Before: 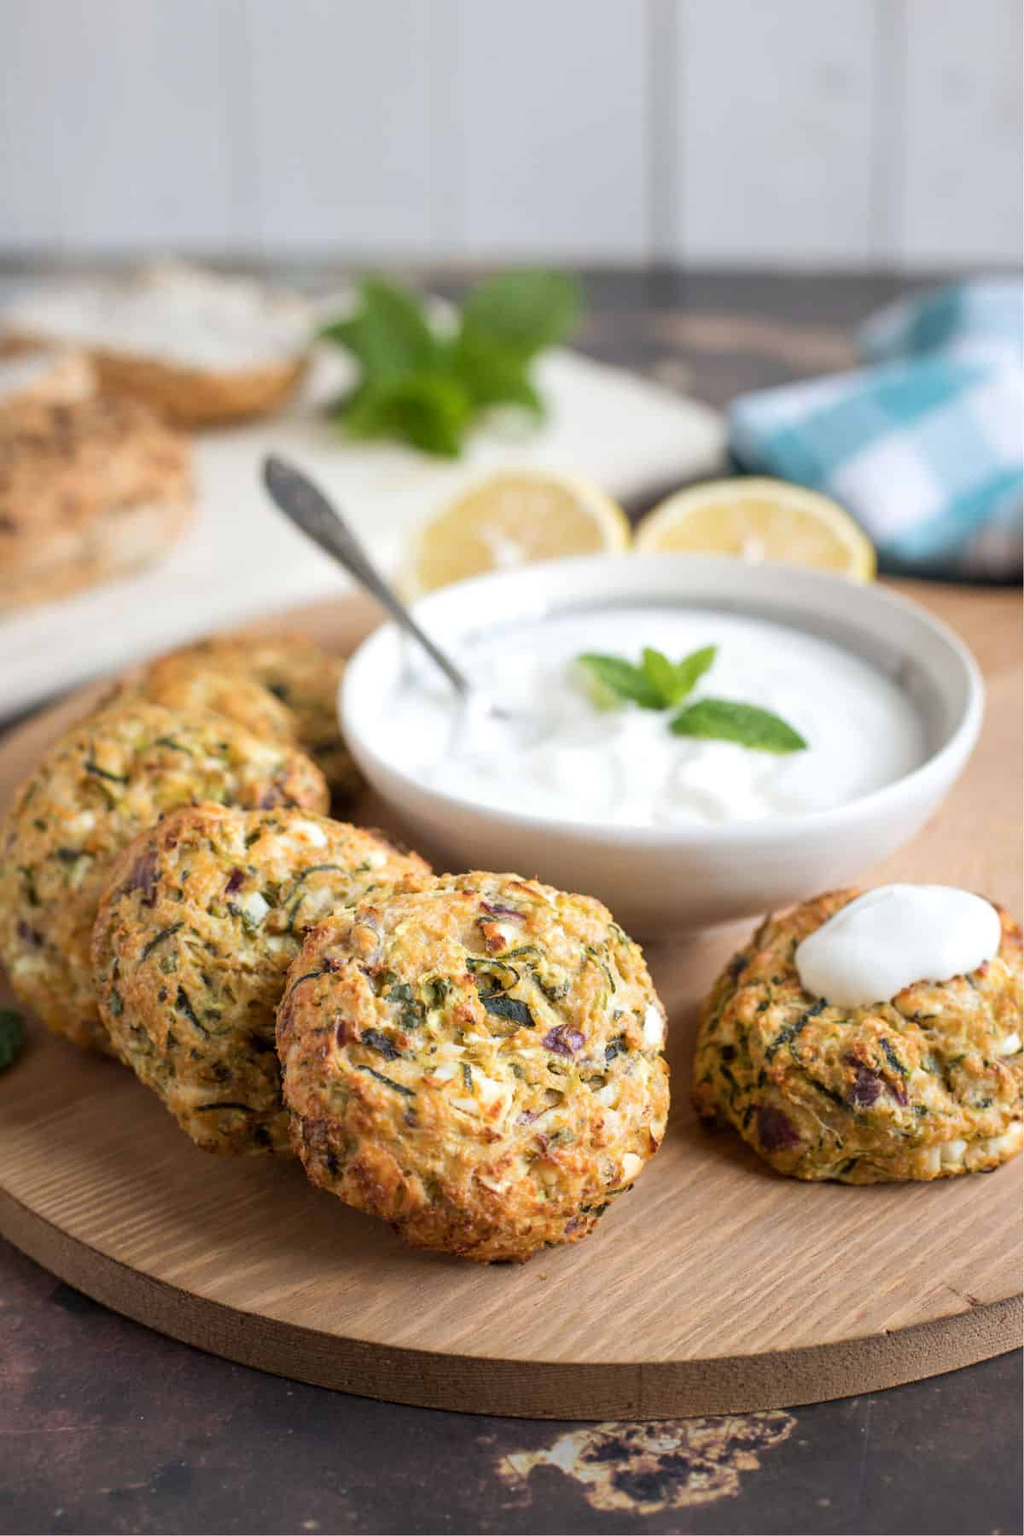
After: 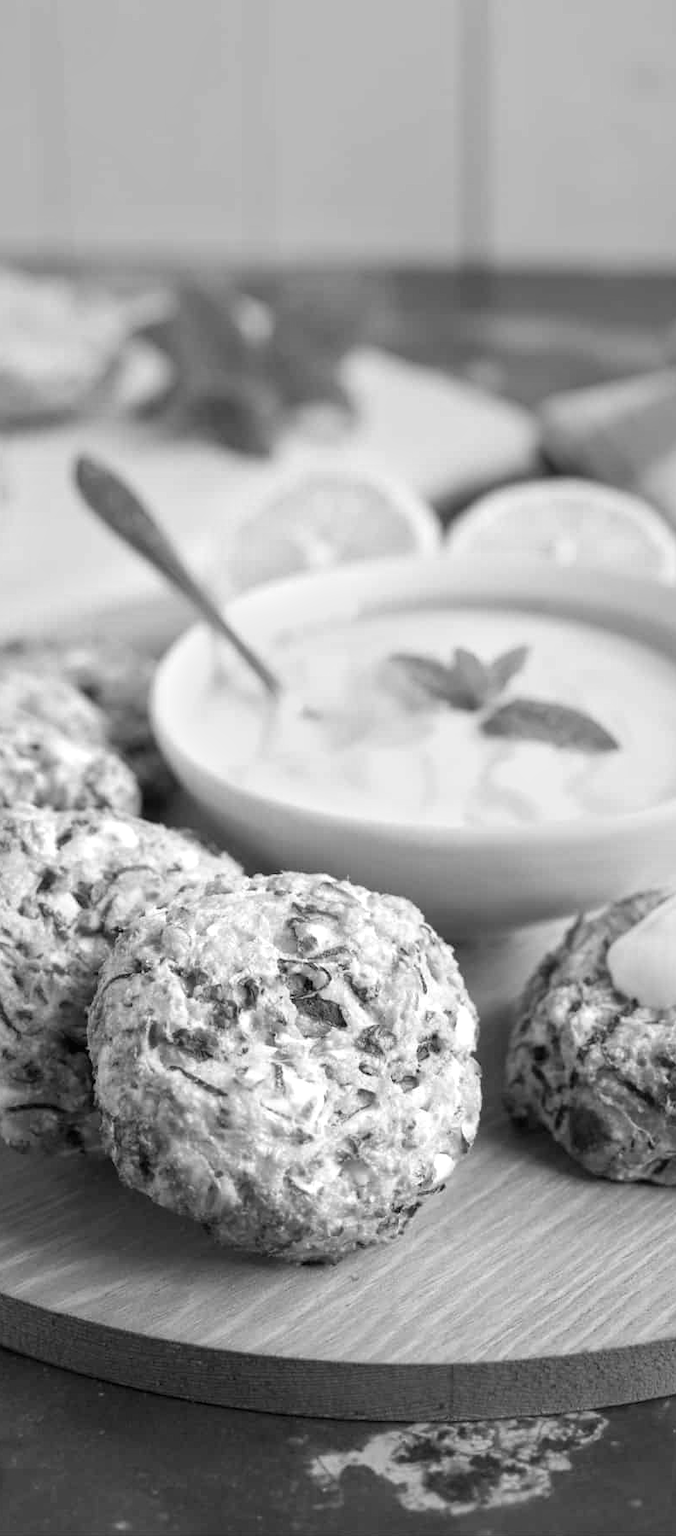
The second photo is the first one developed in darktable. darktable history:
contrast brightness saturation: saturation 0.1
monochrome: a 79.32, b 81.83, size 1.1
exposure: black level correction 0, exposure 0.7 EV, compensate exposure bias true, compensate highlight preservation false
crop and rotate: left 18.442%, right 15.508%
